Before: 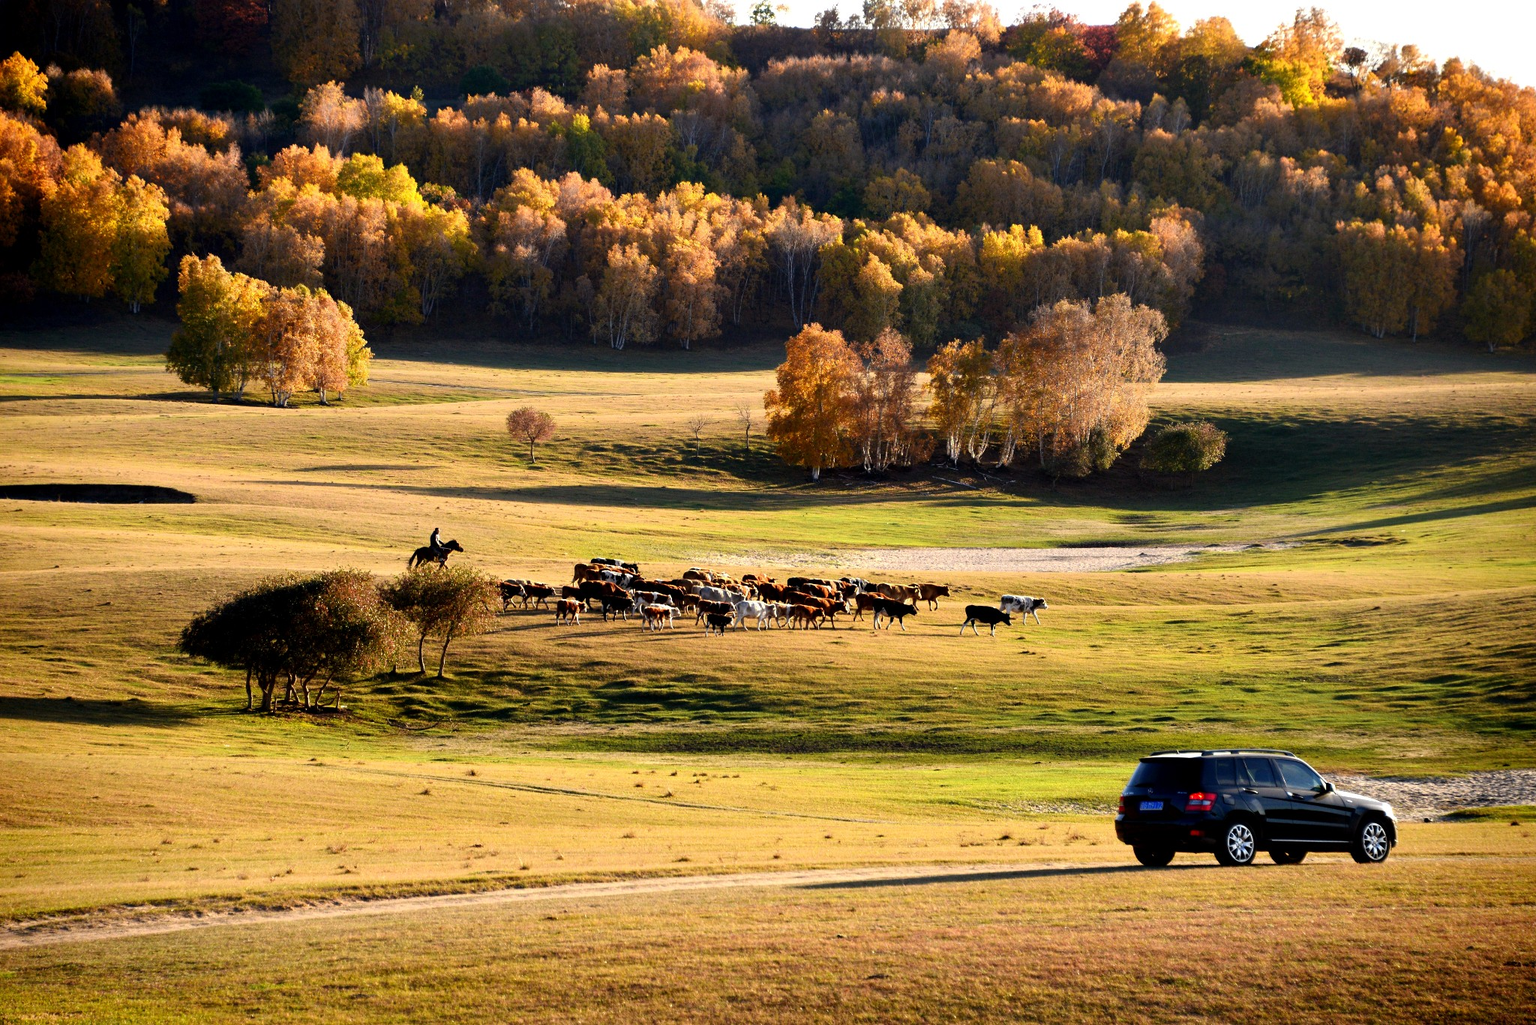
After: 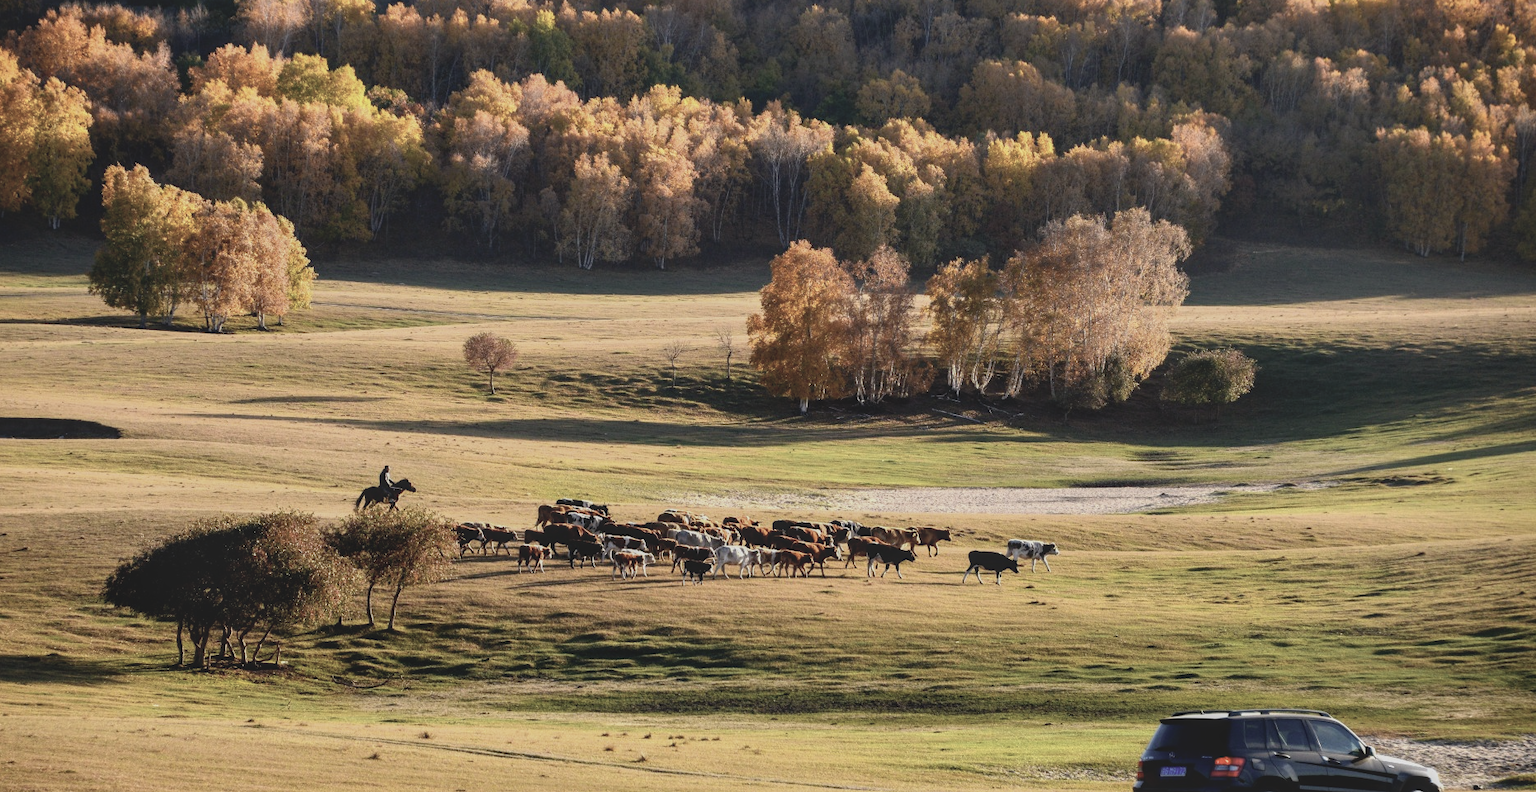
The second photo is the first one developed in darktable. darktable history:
contrast brightness saturation: contrast -0.26, saturation -0.43
crop: left 5.596%, top 10.314%, right 3.534%, bottom 19.395%
local contrast: on, module defaults
color balance rgb: on, module defaults
